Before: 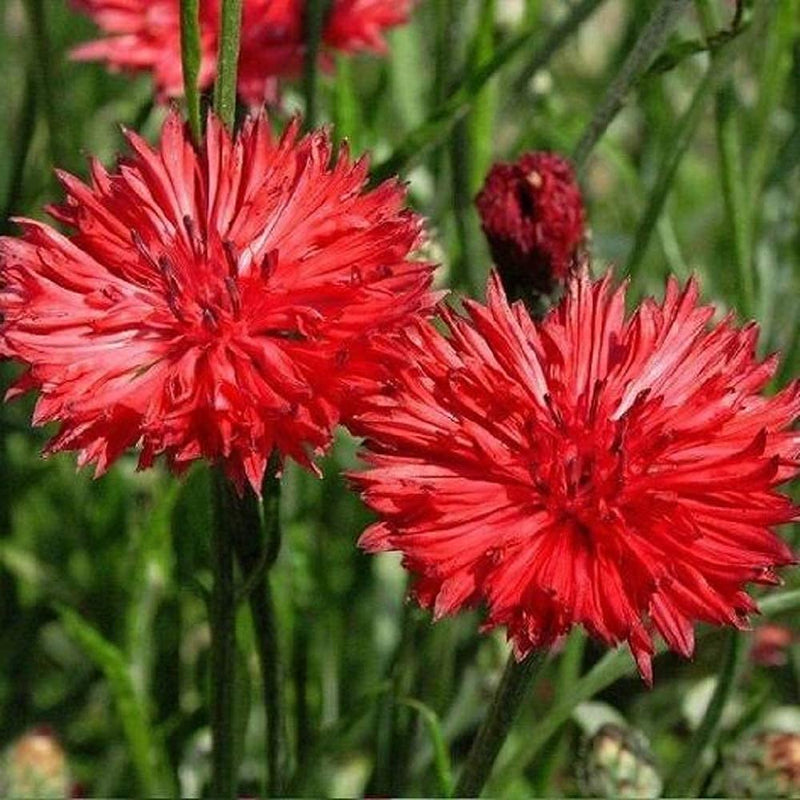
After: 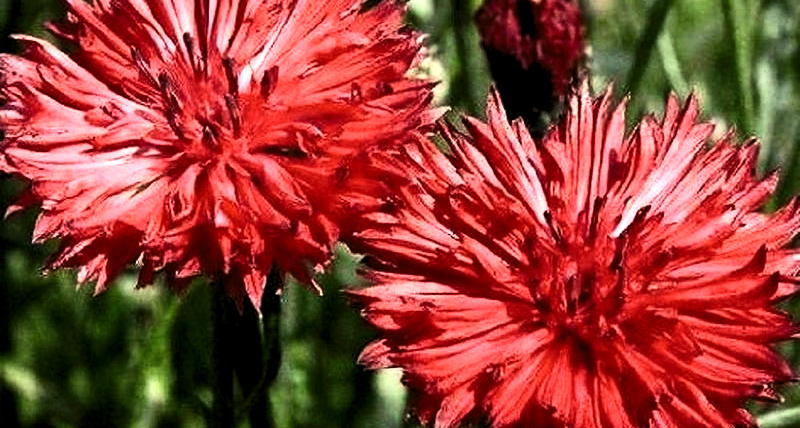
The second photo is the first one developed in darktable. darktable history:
crop and rotate: top 23.043%, bottom 23.437%
contrast brightness saturation: contrast 0.39, brightness 0.1
levels: levels [0.052, 0.496, 0.908]
